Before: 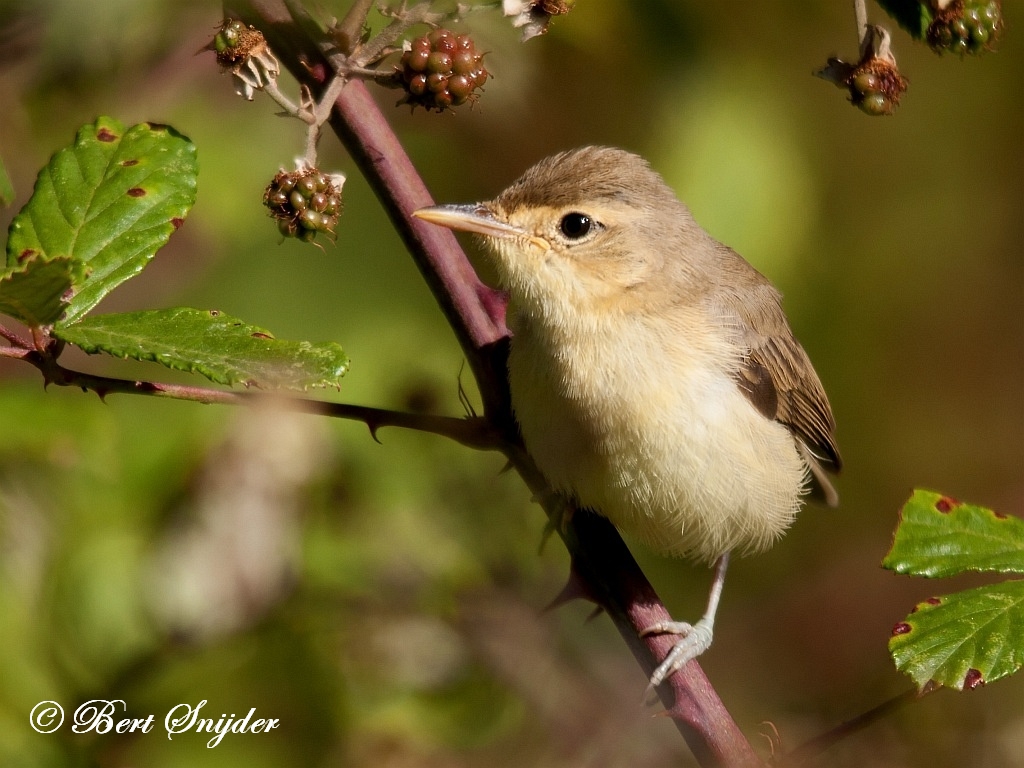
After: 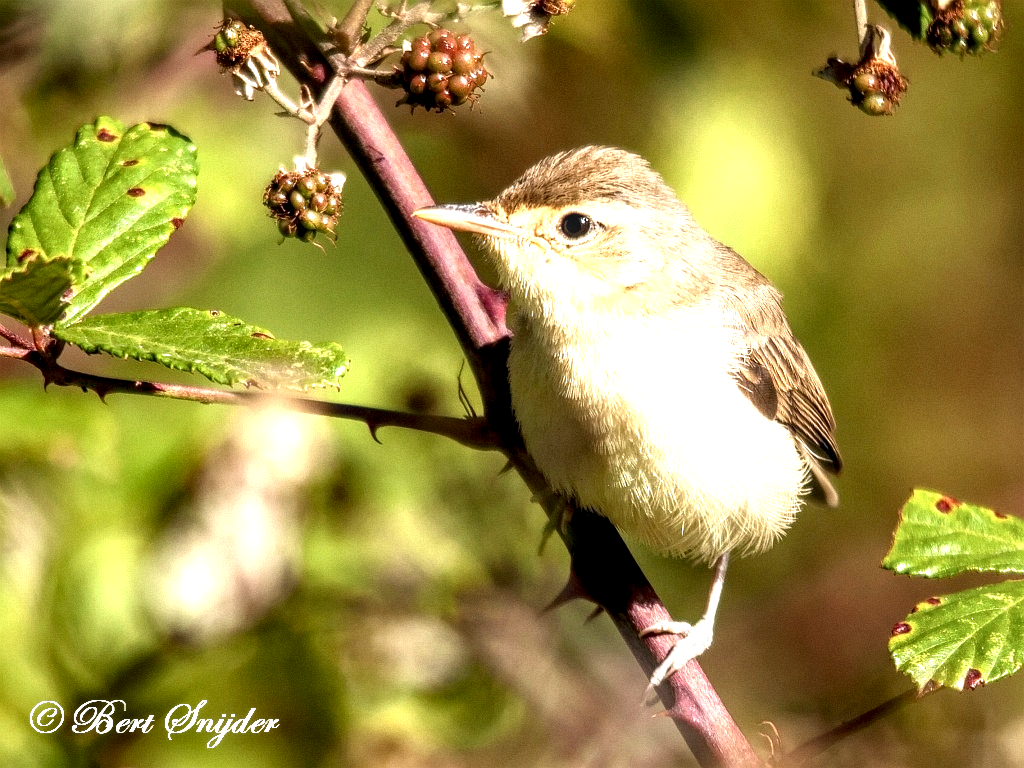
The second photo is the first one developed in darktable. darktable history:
local contrast: highlights 77%, shadows 56%, detail 175%, midtone range 0.433
exposure: black level correction 0, exposure 1.199 EV, compensate exposure bias true, compensate highlight preservation false
